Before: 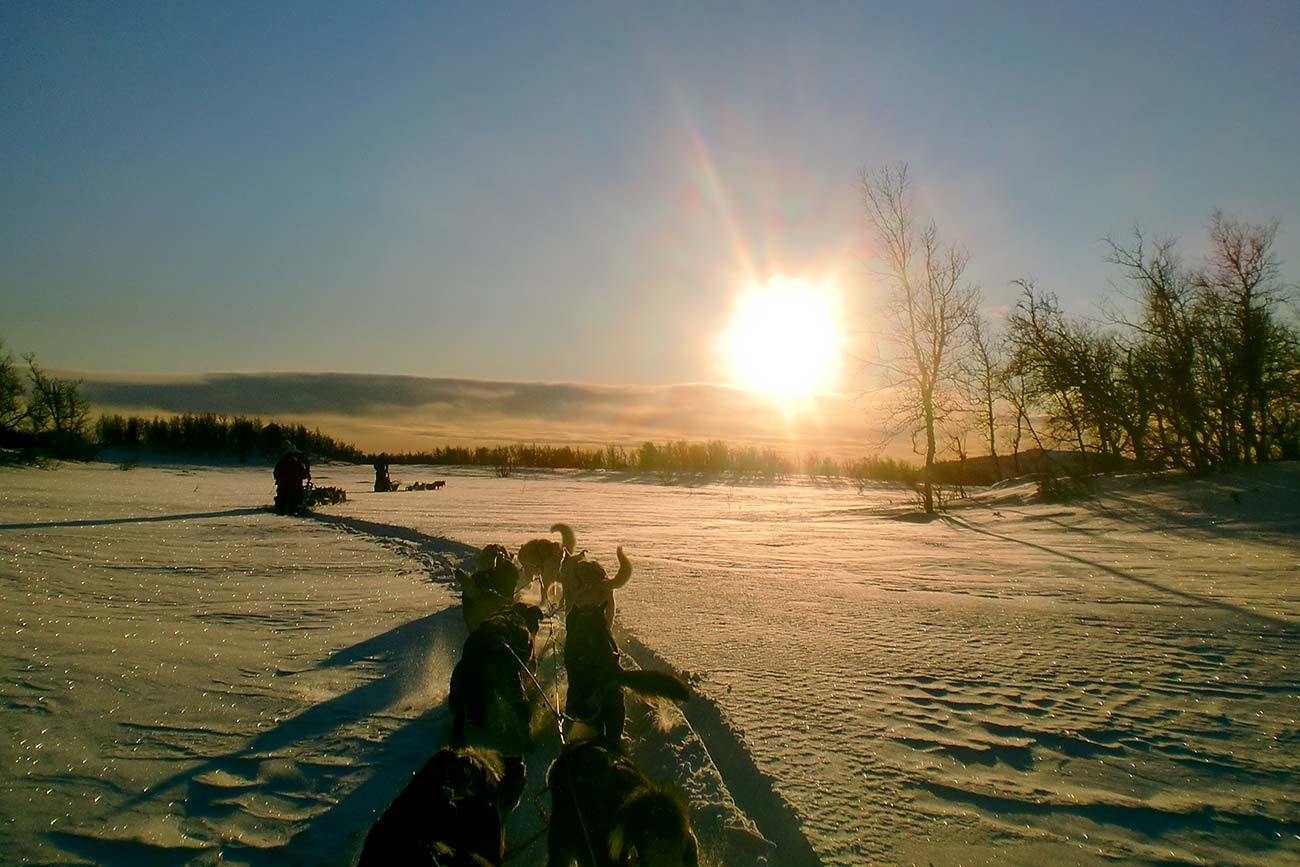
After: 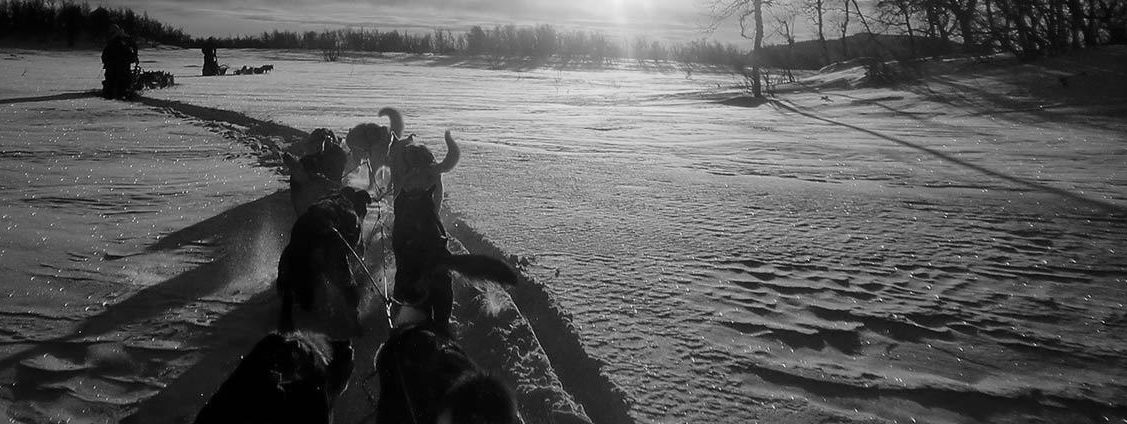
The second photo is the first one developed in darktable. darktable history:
white balance: red 1.009, blue 1.027
vignetting: fall-off start 71.74%
crop and rotate: left 13.306%, top 48.129%, bottom 2.928%
monochrome: a 73.58, b 64.21
